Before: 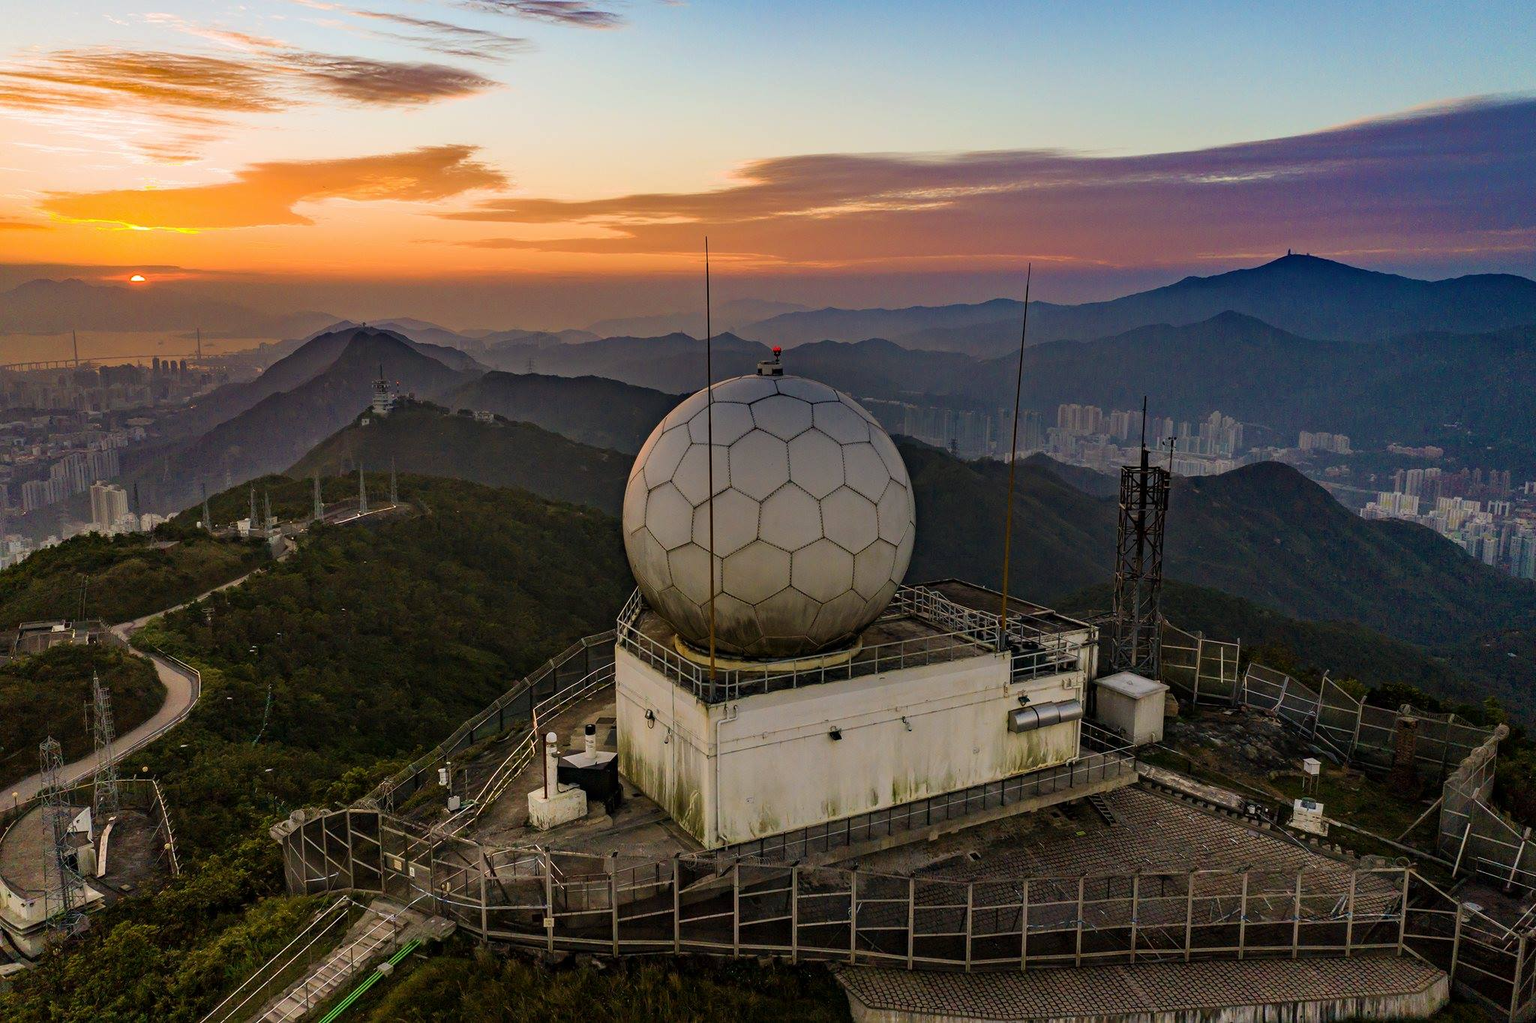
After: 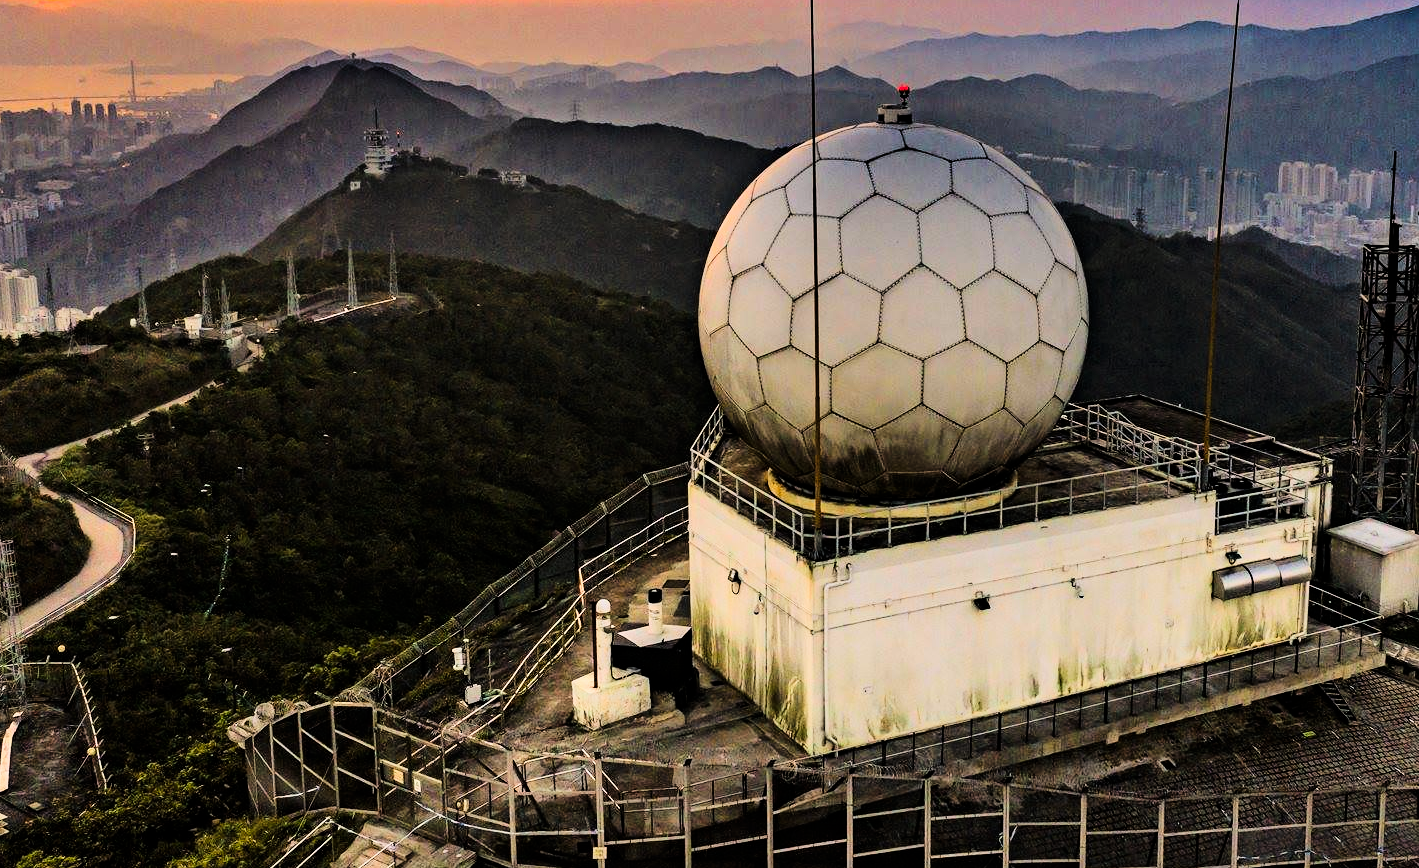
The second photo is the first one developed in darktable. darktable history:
crop: left 6.488%, top 27.668%, right 24.183%, bottom 8.656%
tone curve: curves: ch0 [(0, 0) (0.004, 0) (0.133, 0.071) (0.325, 0.456) (0.832, 0.957) (1, 1)], color space Lab, linked channels, preserve colors none
